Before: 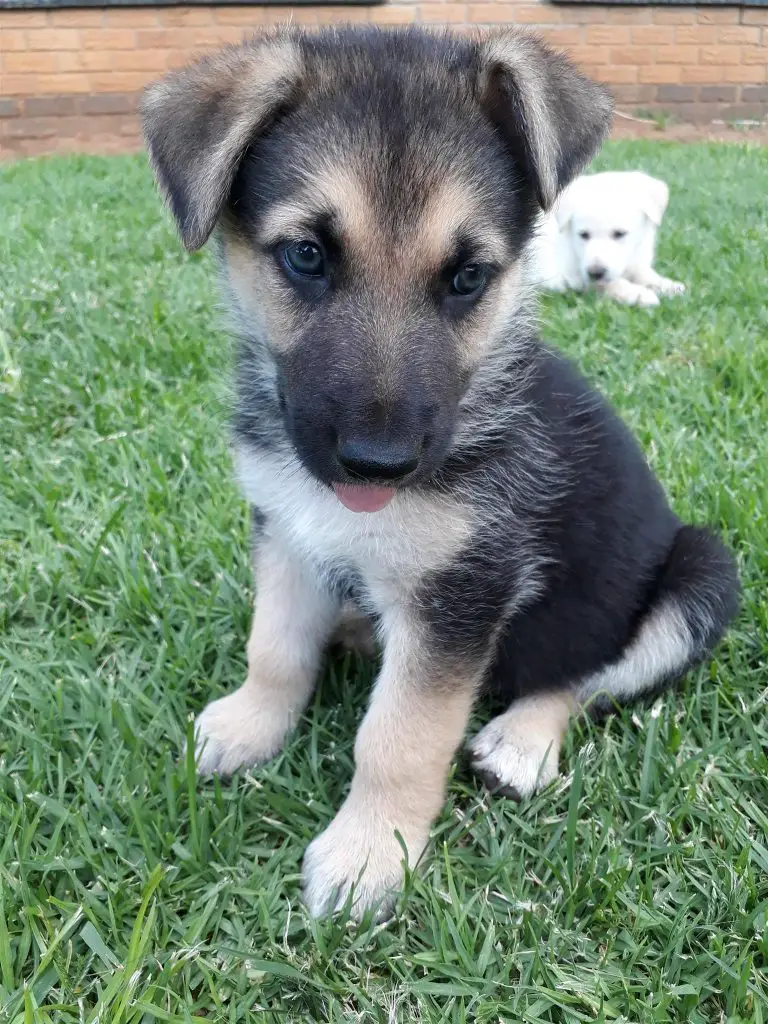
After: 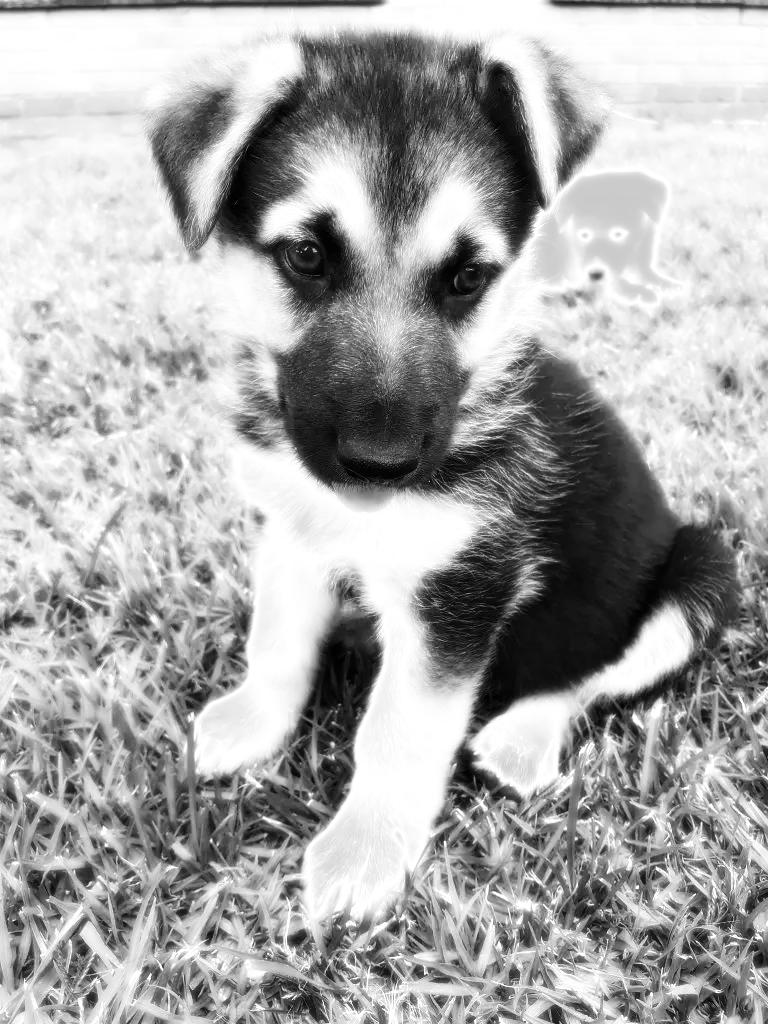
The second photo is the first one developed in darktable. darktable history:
tone equalizer: -8 EV -1.08 EV, -7 EV -1.01 EV, -6 EV -0.867 EV, -5 EV -0.578 EV, -3 EV 0.578 EV, -2 EV 0.867 EV, -1 EV 1.01 EV, +0 EV 1.08 EV, edges refinement/feathering 500, mask exposure compensation -1.57 EV, preserve details no
bloom: size 0%, threshold 54.82%, strength 8.31%
color calibration: output gray [0.21, 0.42, 0.37, 0], gray › normalize channels true, illuminant same as pipeline (D50), adaptation XYZ, x 0.346, y 0.359, gamut compression 0
color zones: curves: ch1 [(0.235, 0.558) (0.75, 0.5)]; ch2 [(0.25, 0.462) (0.749, 0.457)], mix 40.67%
base curve: curves: ch0 [(0, 0) (0.74, 0.67) (1, 1)]
